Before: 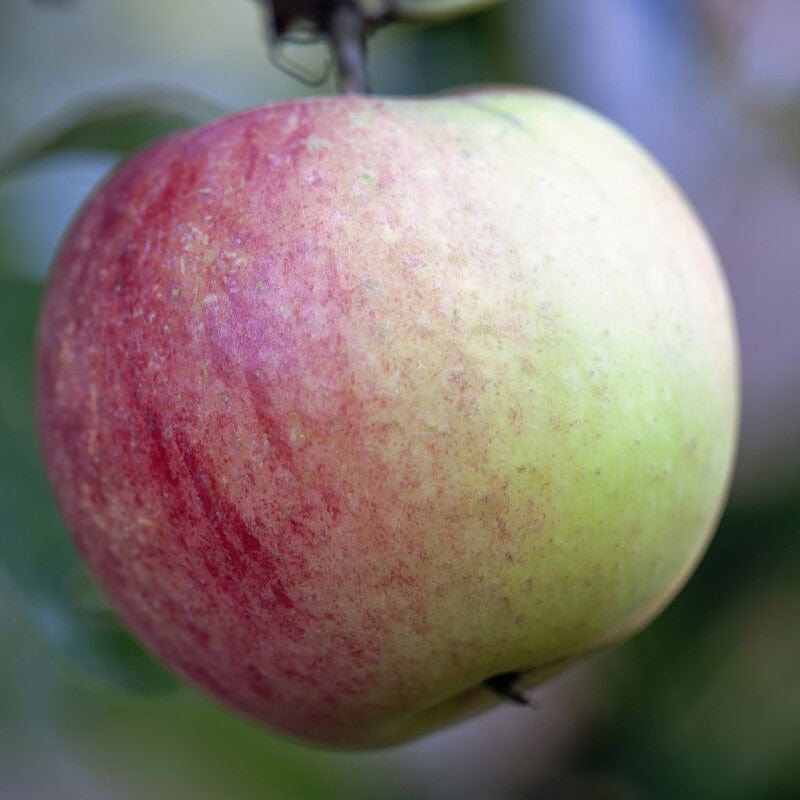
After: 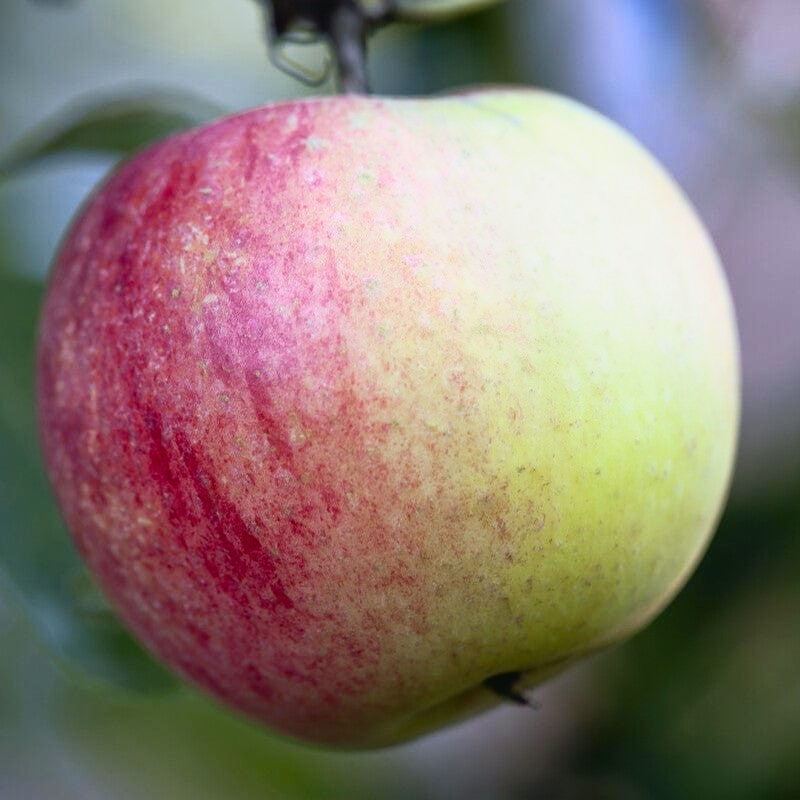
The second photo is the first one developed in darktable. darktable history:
tone curve: curves: ch0 [(0, 0.03) (0.037, 0.045) (0.123, 0.123) (0.19, 0.186) (0.277, 0.279) (0.474, 0.517) (0.584, 0.664) (0.678, 0.777) (0.875, 0.92) (1, 0.965)]; ch1 [(0, 0) (0.243, 0.245) (0.402, 0.41) (0.493, 0.487) (0.508, 0.503) (0.531, 0.532) (0.551, 0.556) (0.637, 0.671) (0.694, 0.732) (1, 1)]; ch2 [(0, 0) (0.249, 0.216) (0.356, 0.329) (0.424, 0.442) (0.476, 0.477) (0.498, 0.503) (0.517, 0.524) (0.532, 0.547) (0.562, 0.576) (0.614, 0.644) (0.706, 0.748) (0.808, 0.809) (0.991, 0.968)], color space Lab, independent channels, preserve colors none
